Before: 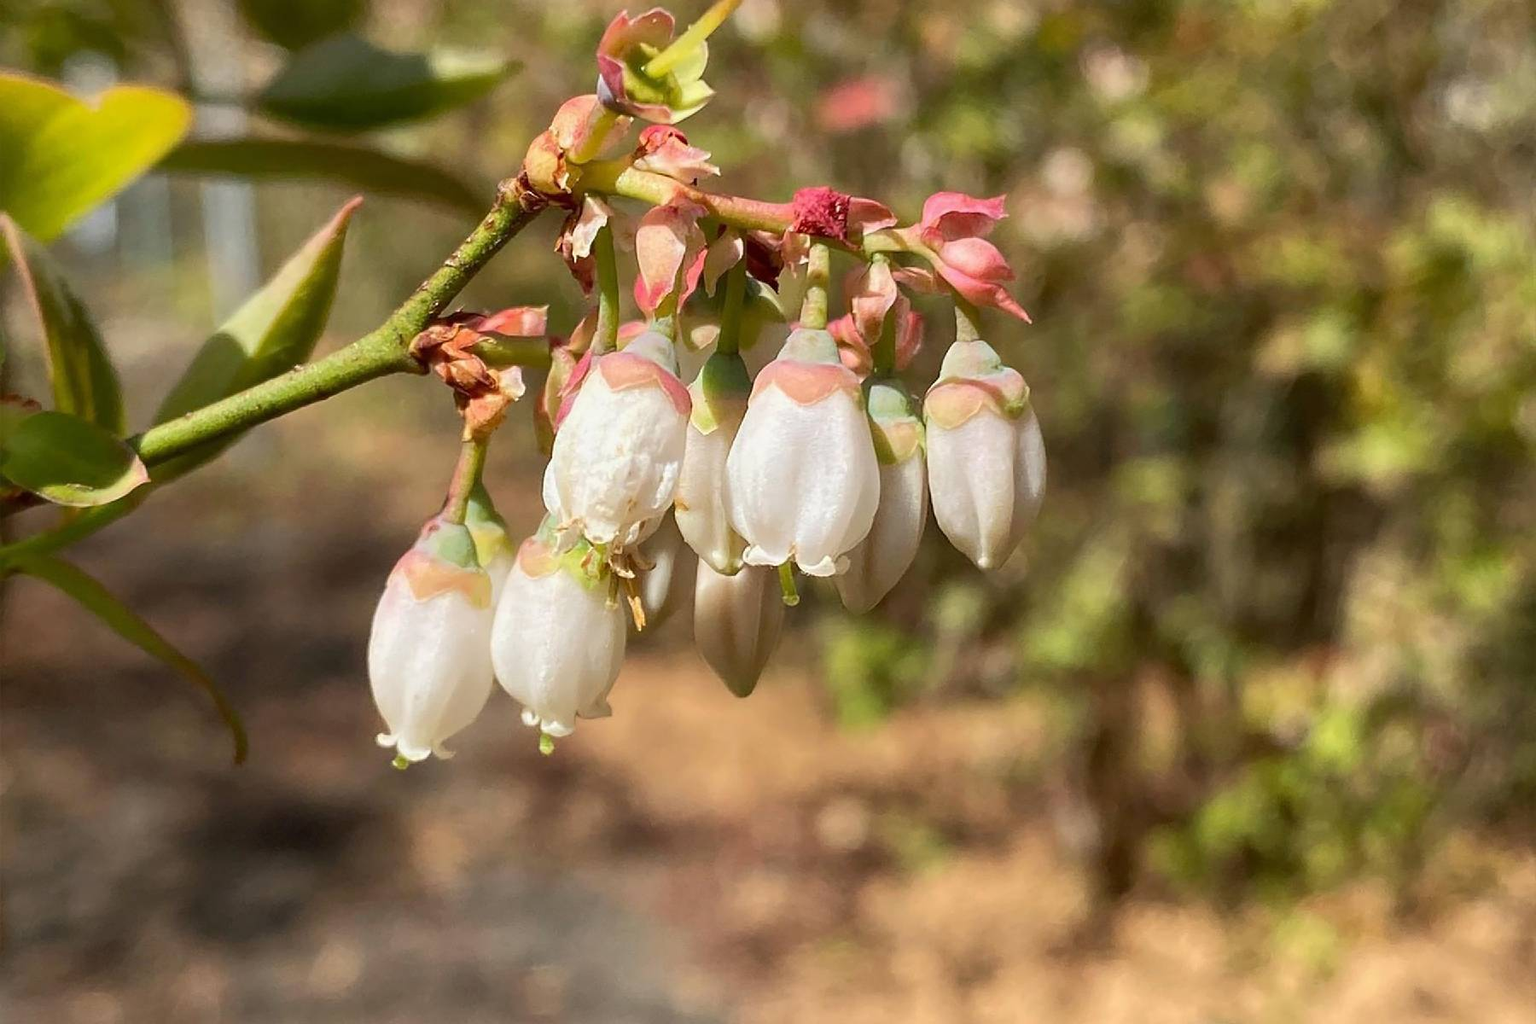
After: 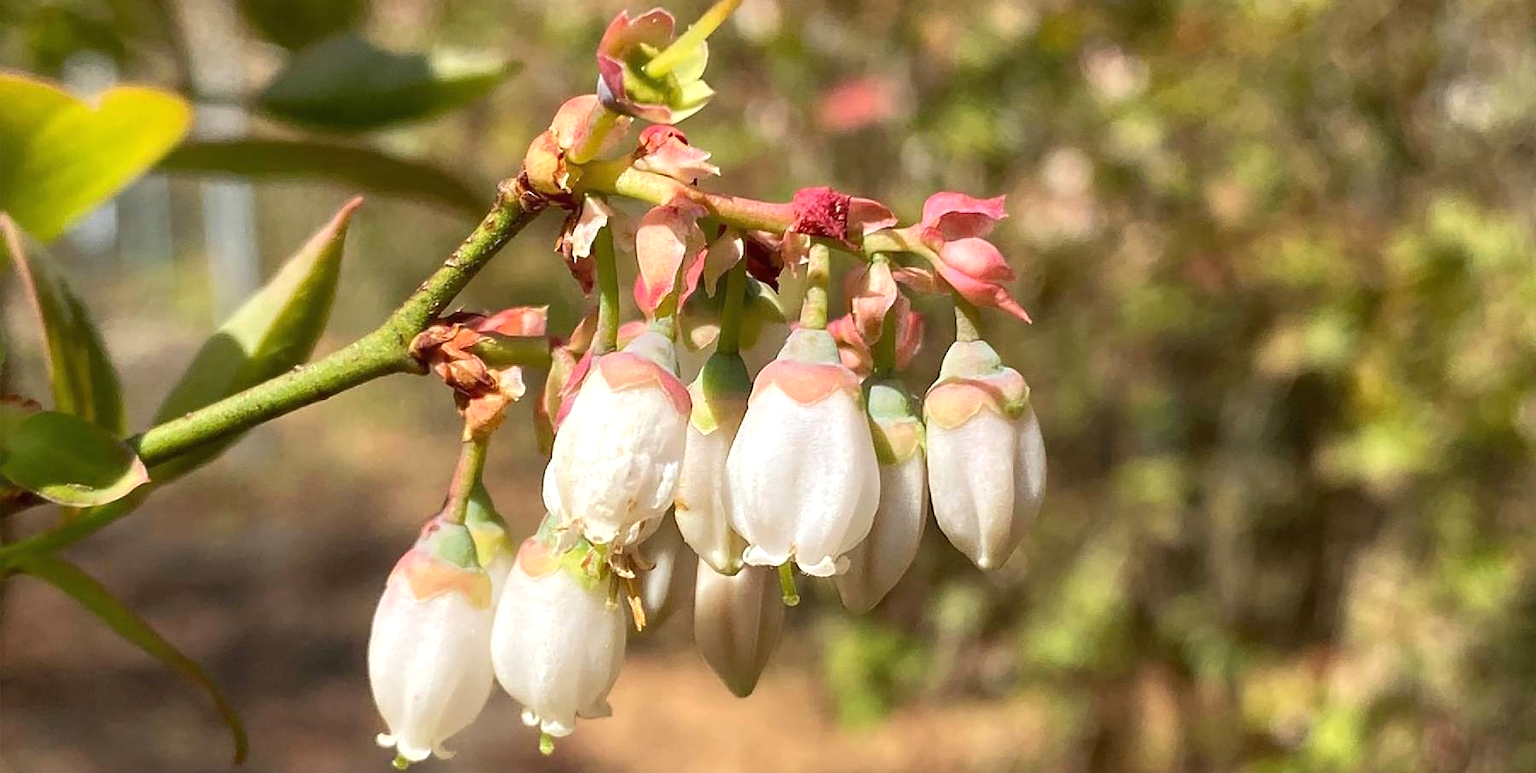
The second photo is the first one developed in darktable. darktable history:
crop: bottom 24.471%
exposure: black level correction 0, exposure 0.302 EV, compensate highlight preservation false
